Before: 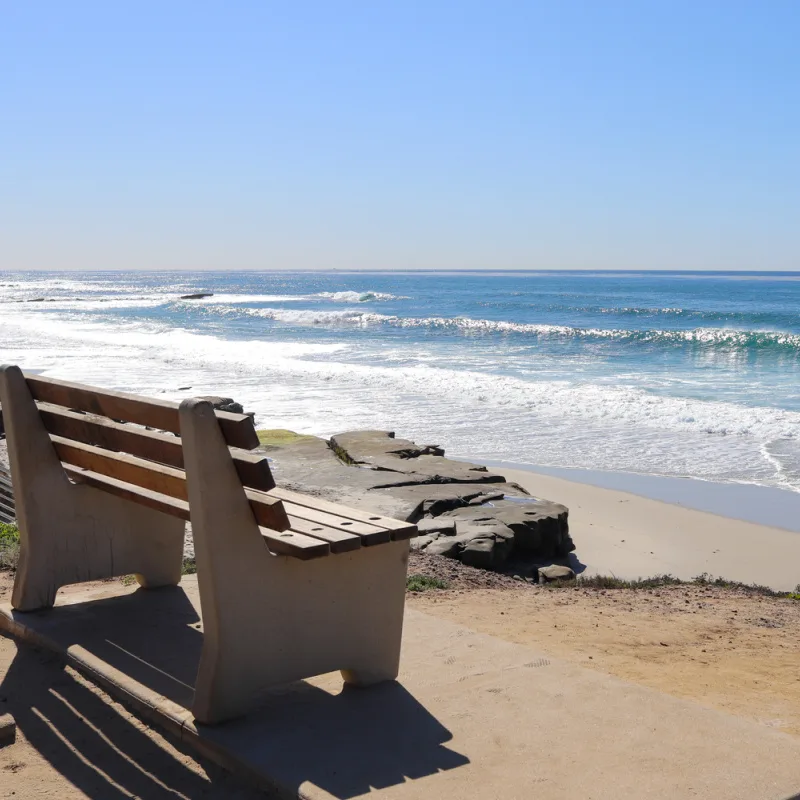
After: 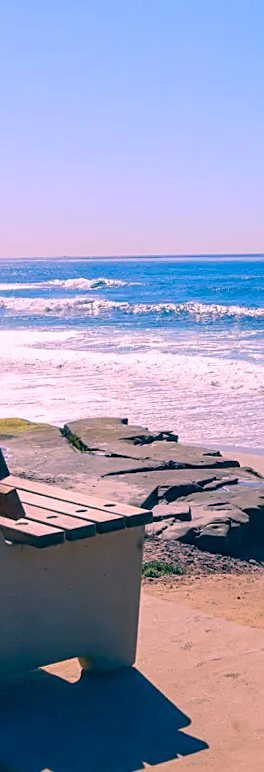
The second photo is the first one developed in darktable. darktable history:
color correction: highlights a* 17.03, highlights b* 0.205, shadows a* -15.38, shadows b* -14.56, saturation 1.5
rotate and perspective: rotation -1°, crop left 0.011, crop right 0.989, crop top 0.025, crop bottom 0.975
crop: left 33.36%, right 33.36%
sharpen: on, module defaults
local contrast: on, module defaults
